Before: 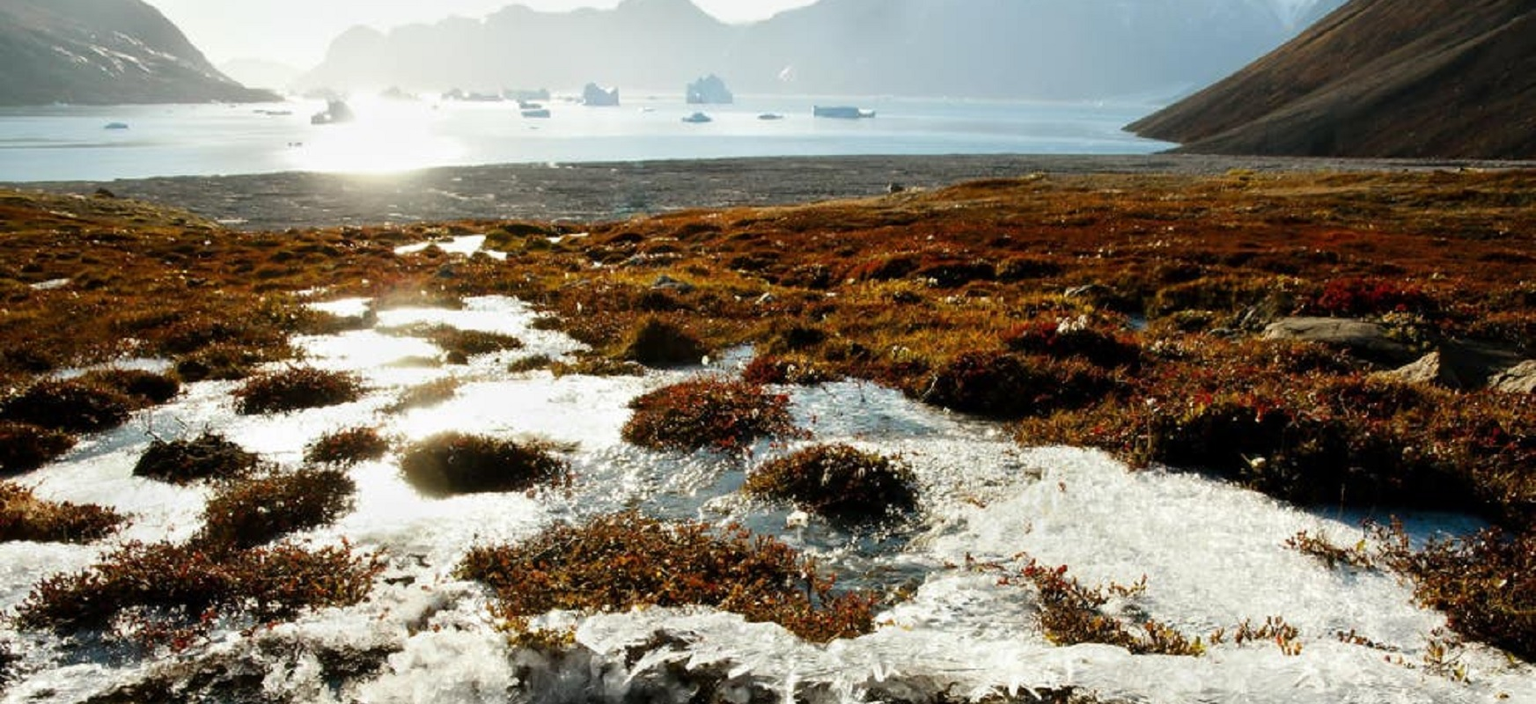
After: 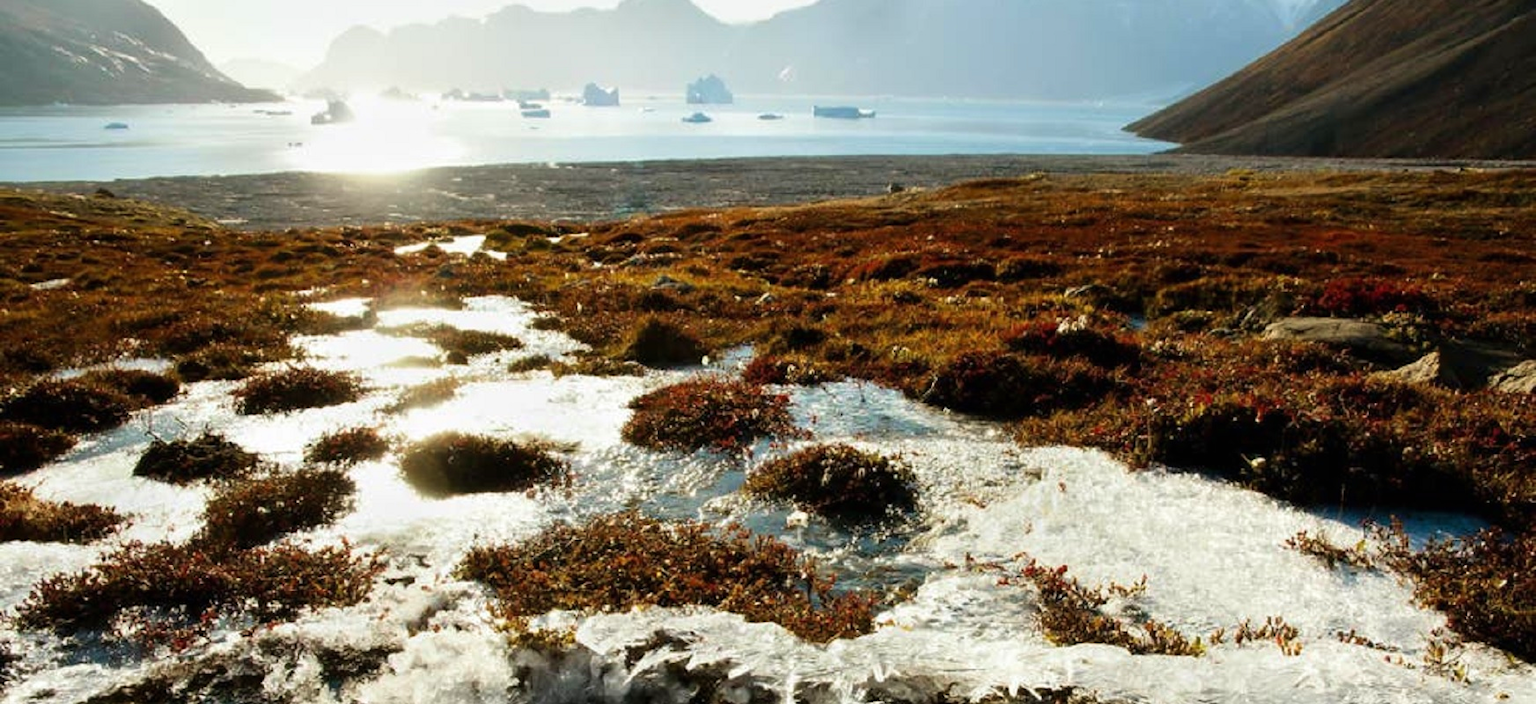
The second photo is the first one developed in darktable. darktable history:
velvia: on, module defaults
exposure: black level correction 0, exposure 0 EV, compensate highlight preservation false
